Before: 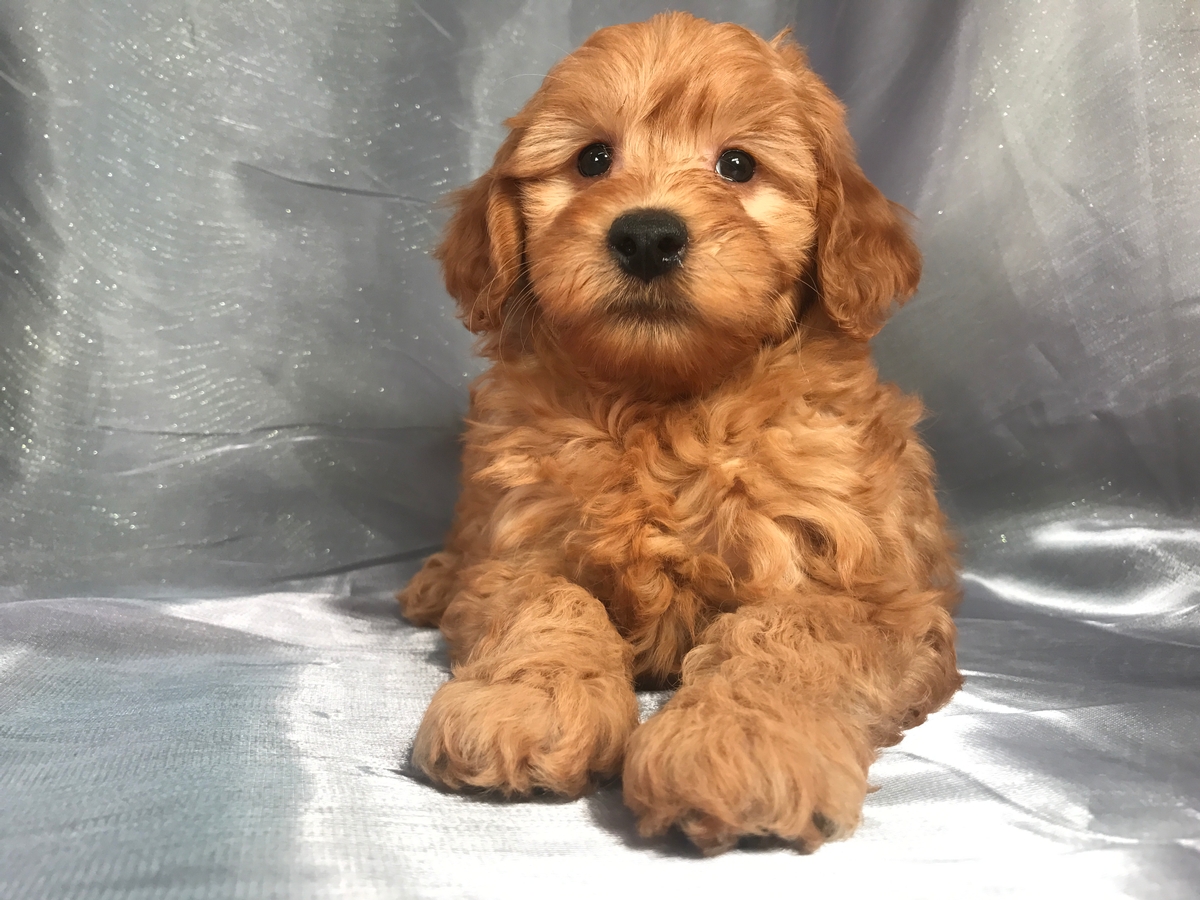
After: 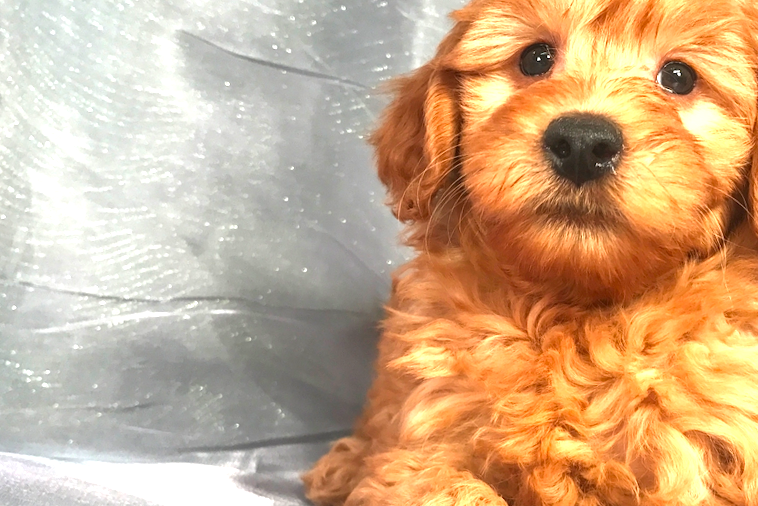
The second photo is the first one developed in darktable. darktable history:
local contrast: on, module defaults
exposure: black level correction 0, exposure 1.1 EV, compensate exposure bias true, compensate highlight preservation false
crop and rotate: angle -4.99°, left 2.122%, top 6.945%, right 27.566%, bottom 30.519%
